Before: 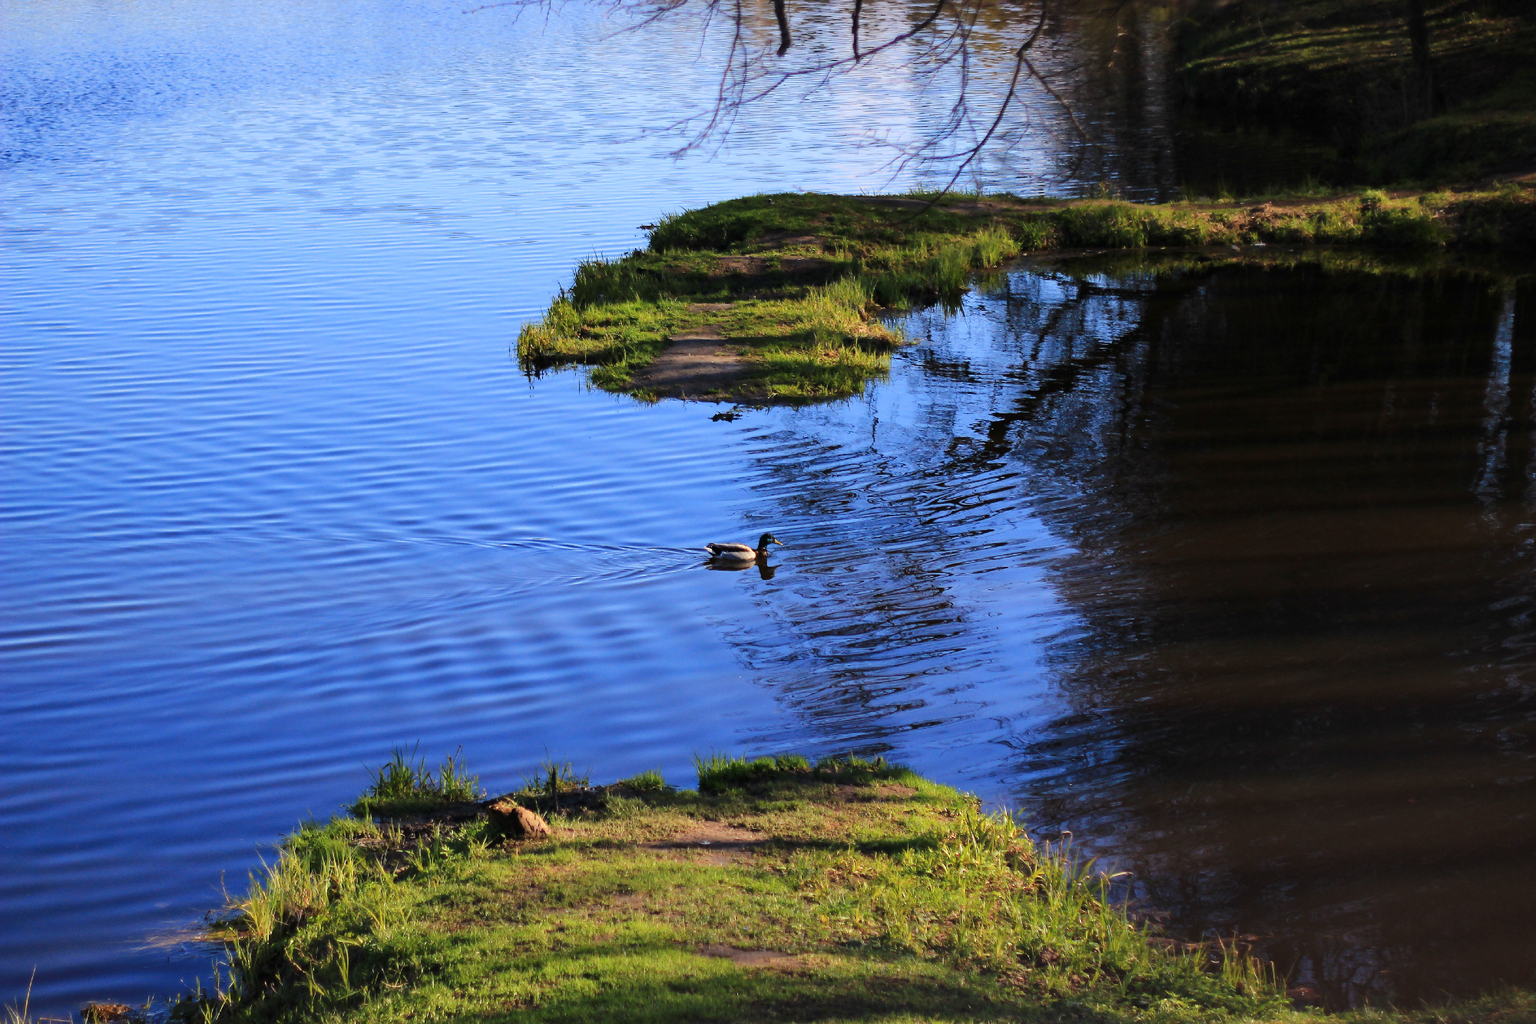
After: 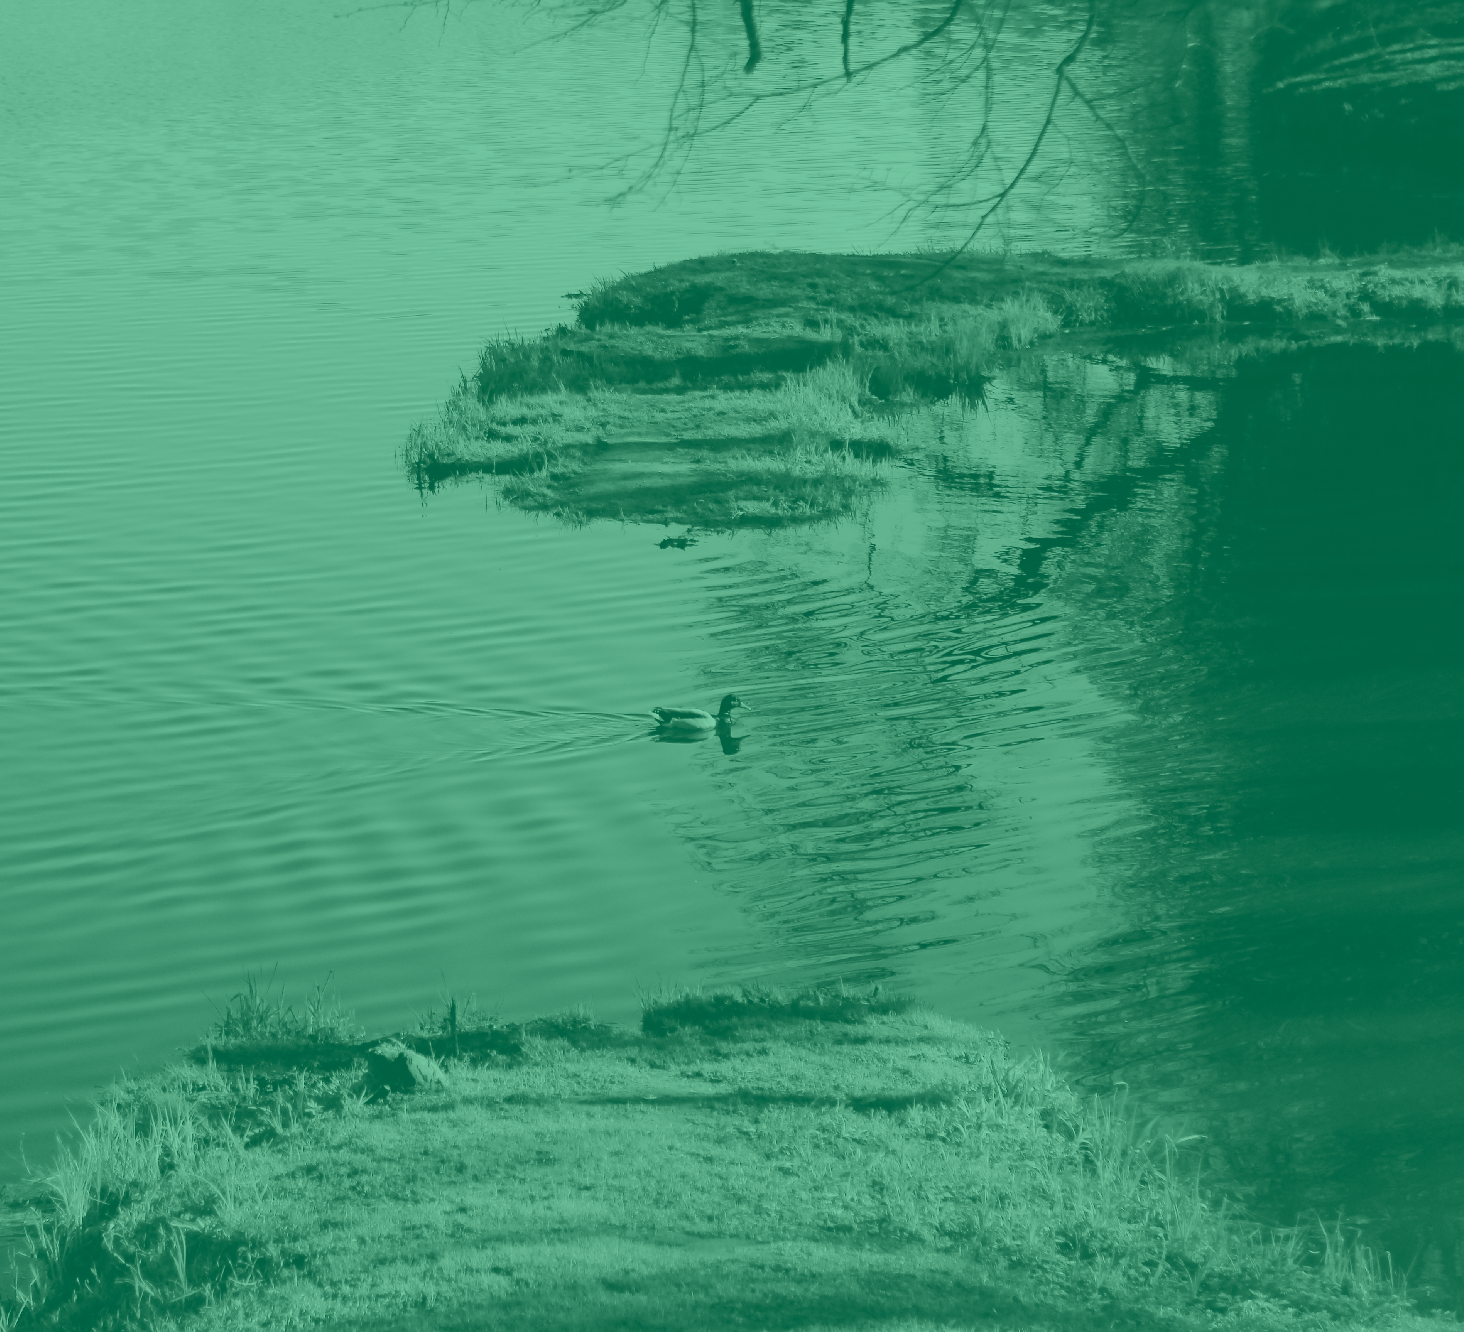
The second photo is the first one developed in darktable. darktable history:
crop: left 13.443%, right 13.31%
colorize: hue 147.6°, saturation 65%, lightness 21.64%
filmic rgb: black relative exposure -13 EV, threshold 3 EV, target white luminance 85%, hardness 6.3, latitude 42.11%, contrast 0.858, shadows ↔ highlights balance 8.63%, color science v4 (2020), enable highlight reconstruction true
